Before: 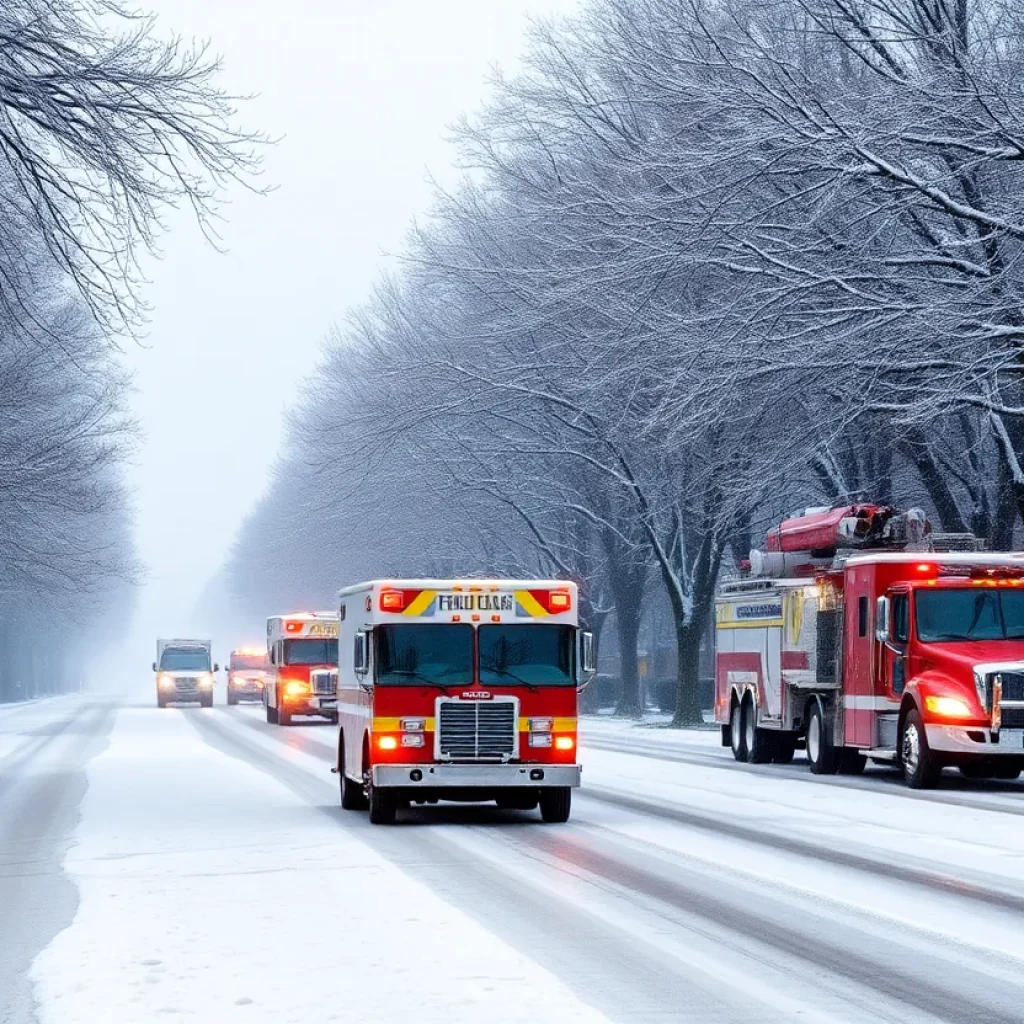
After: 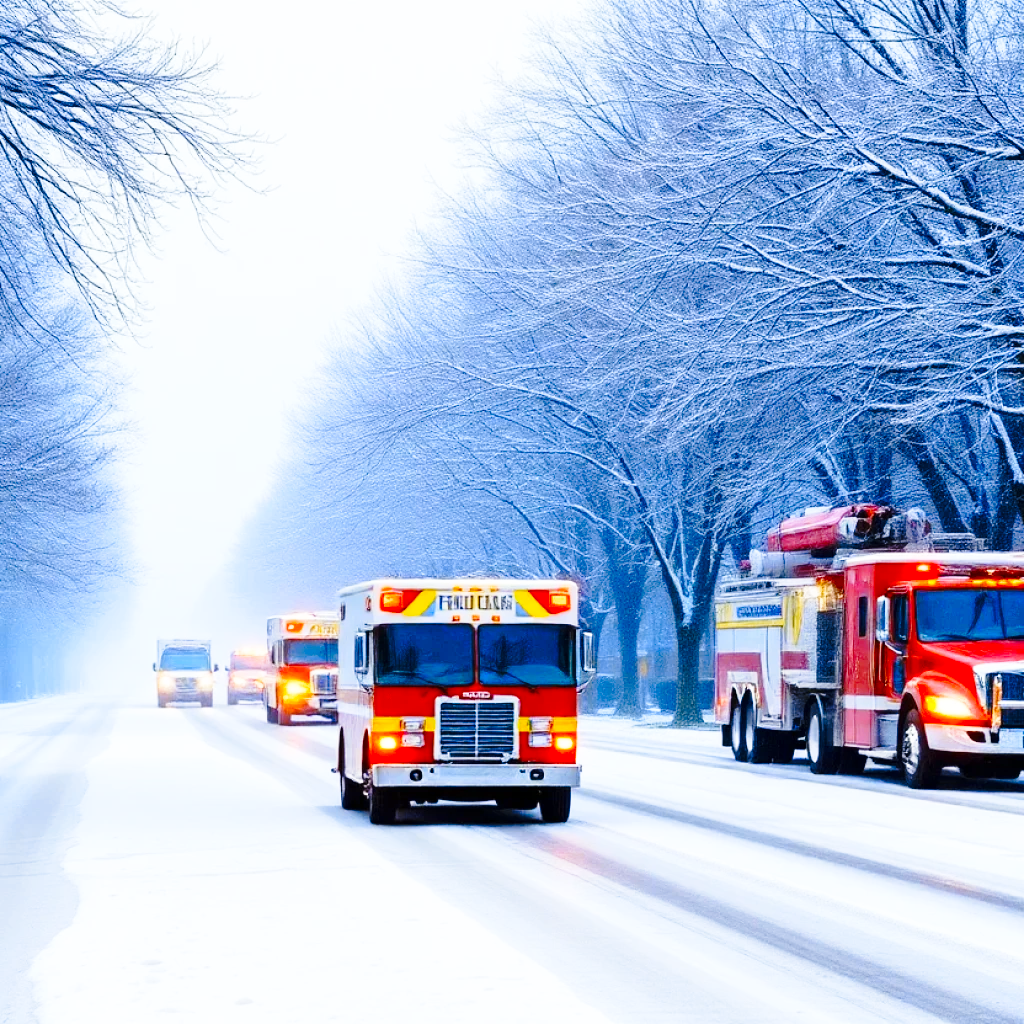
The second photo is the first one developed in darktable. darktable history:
color contrast: green-magenta contrast 1.12, blue-yellow contrast 1.95, unbound 0
base curve: curves: ch0 [(0, 0) (0.028, 0.03) (0.121, 0.232) (0.46, 0.748) (0.859, 0.968) (1, 1)], preserve colors none
